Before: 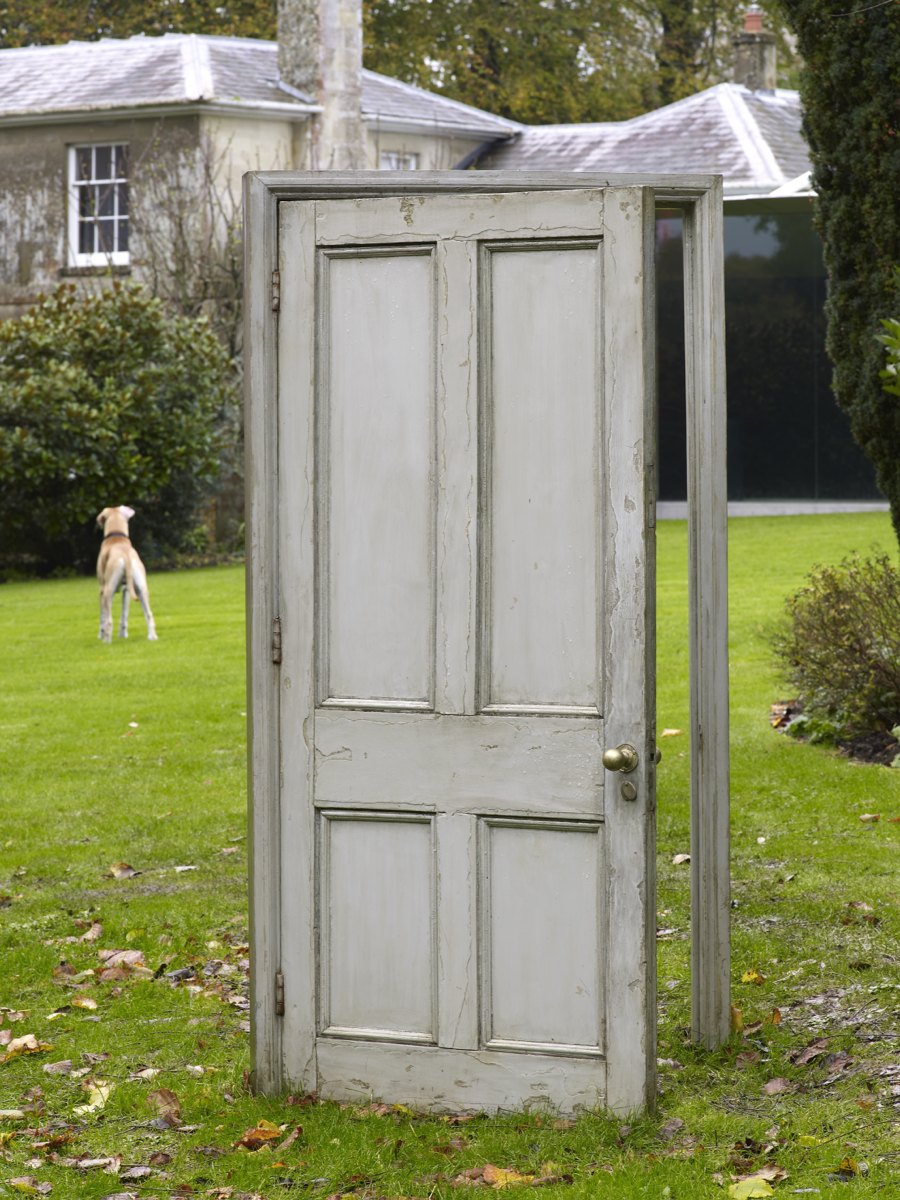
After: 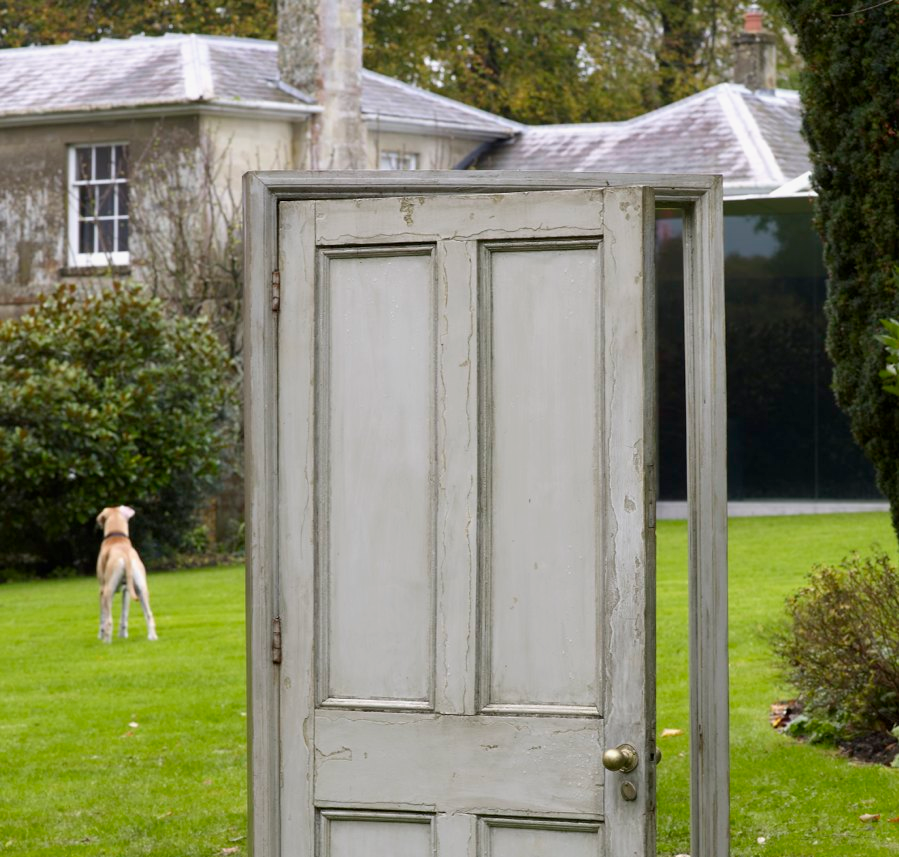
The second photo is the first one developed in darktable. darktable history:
exposure: black level correction 0.002, exposure -0.1 EV, compensate highlight preservation false
crop: bottom 28.576%
